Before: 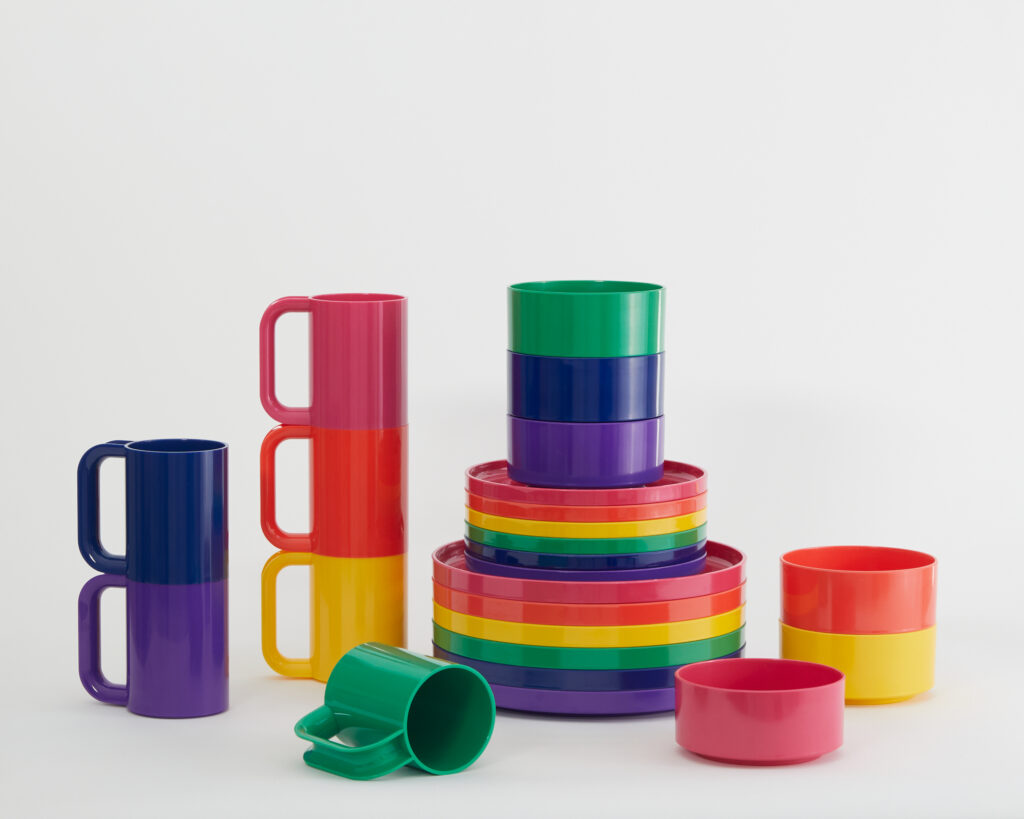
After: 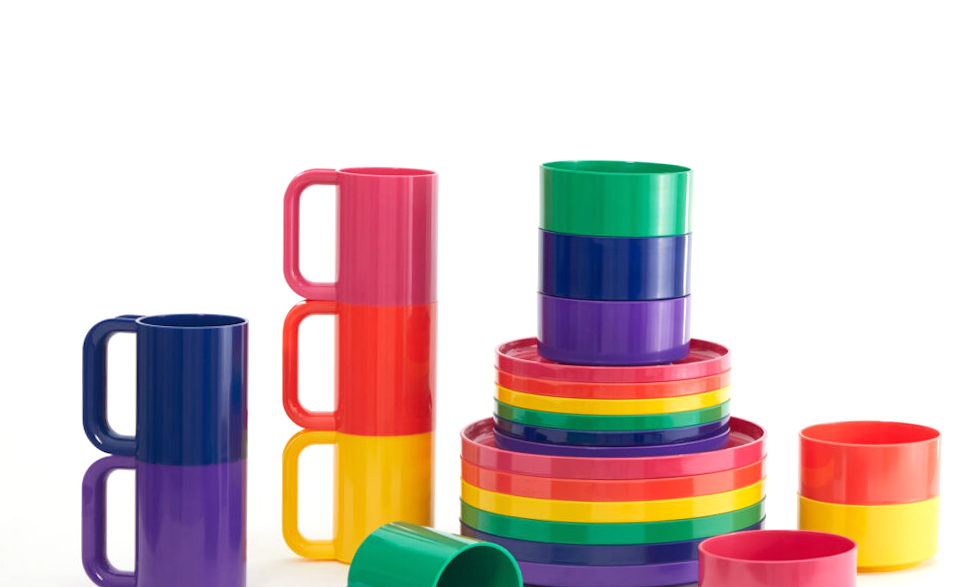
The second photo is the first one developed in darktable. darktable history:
rotate and perspective: rotation 0.679°, lens shift (horizontal) 0.136, crop left 0.009, crop right 0.991, crop top 0.078, crop bottom 0.95
crop and rotate: angle 0.03°, top 11.643%, right 5.651%, bottom 11.189%
exposure: black level correction 0, exposure 0.5 EV, compensate exposure bias true, compensate highlight preservation false
